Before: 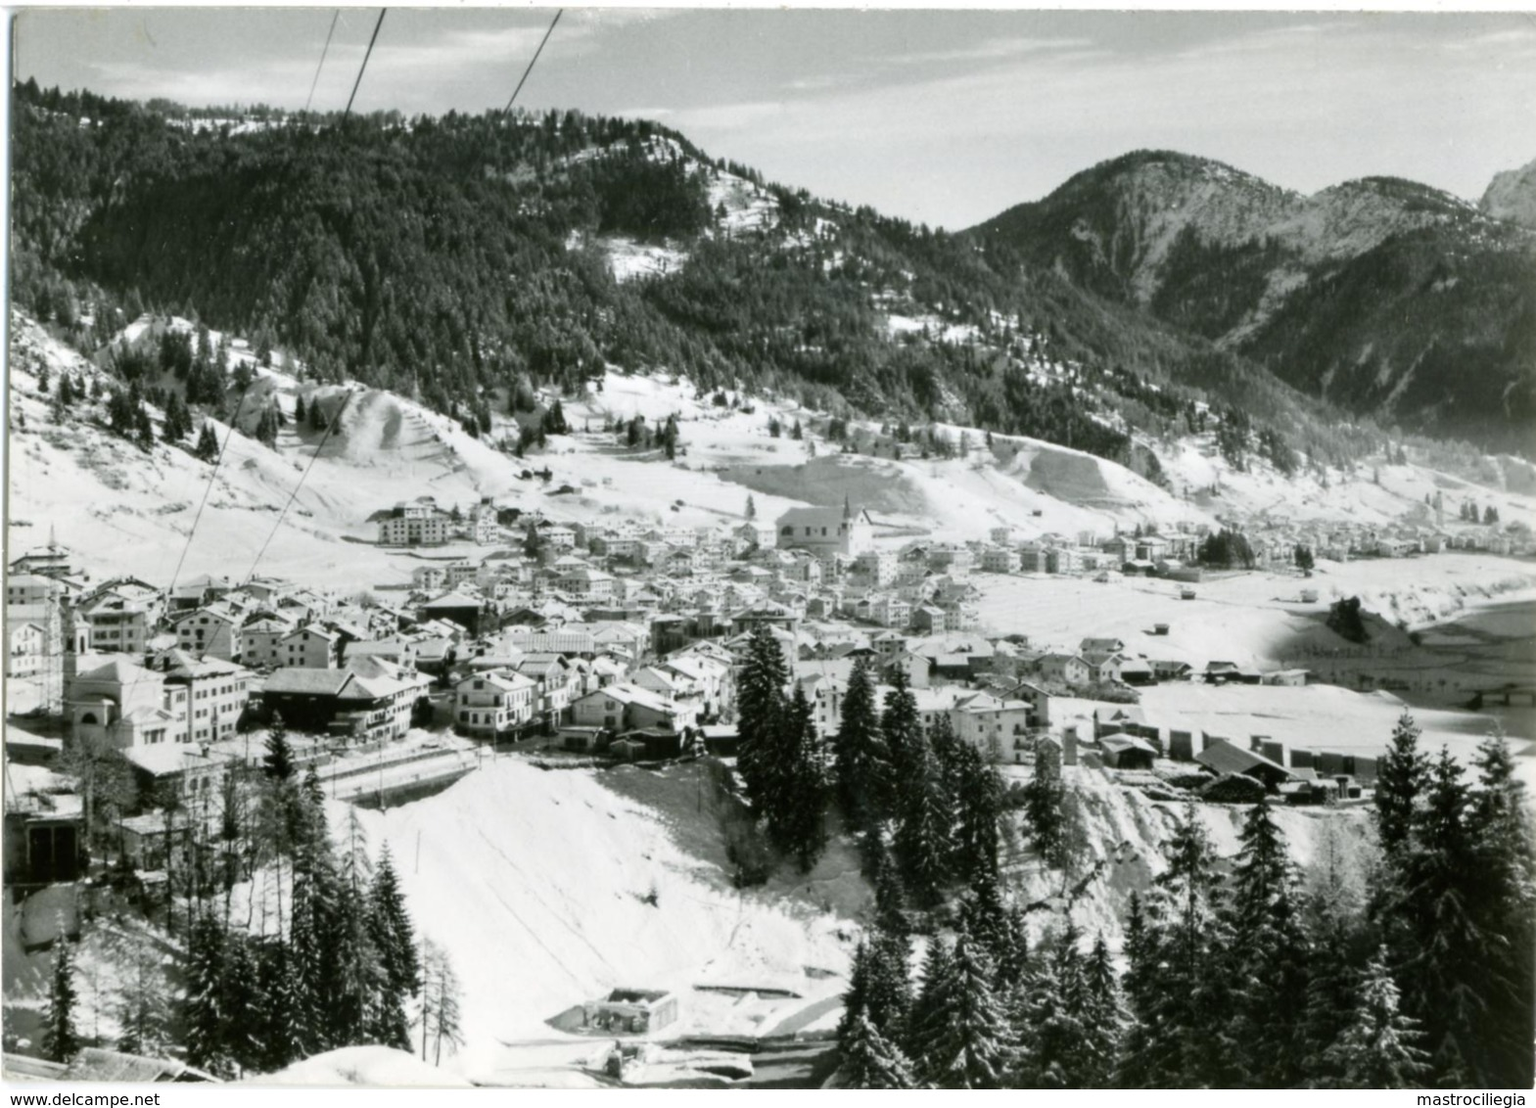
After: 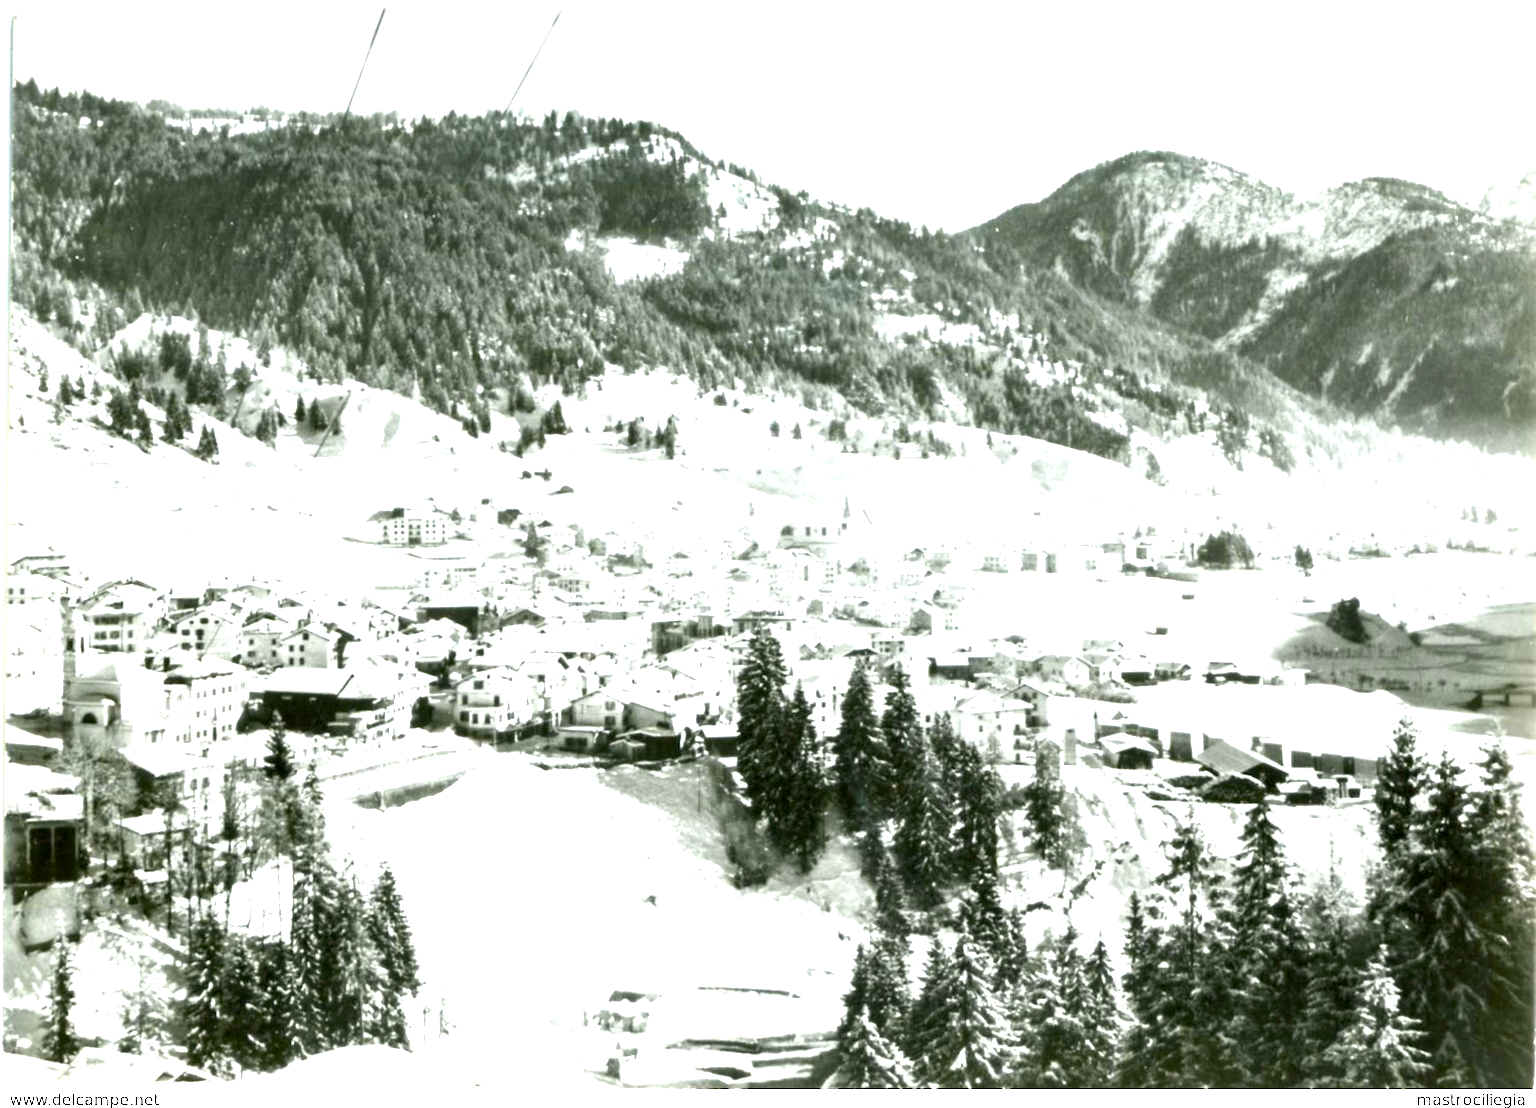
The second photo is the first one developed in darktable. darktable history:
exposure: black level correction 0.002, exposure 1.988 EV, compensate exposure bias true, compensate highlight preservation false
